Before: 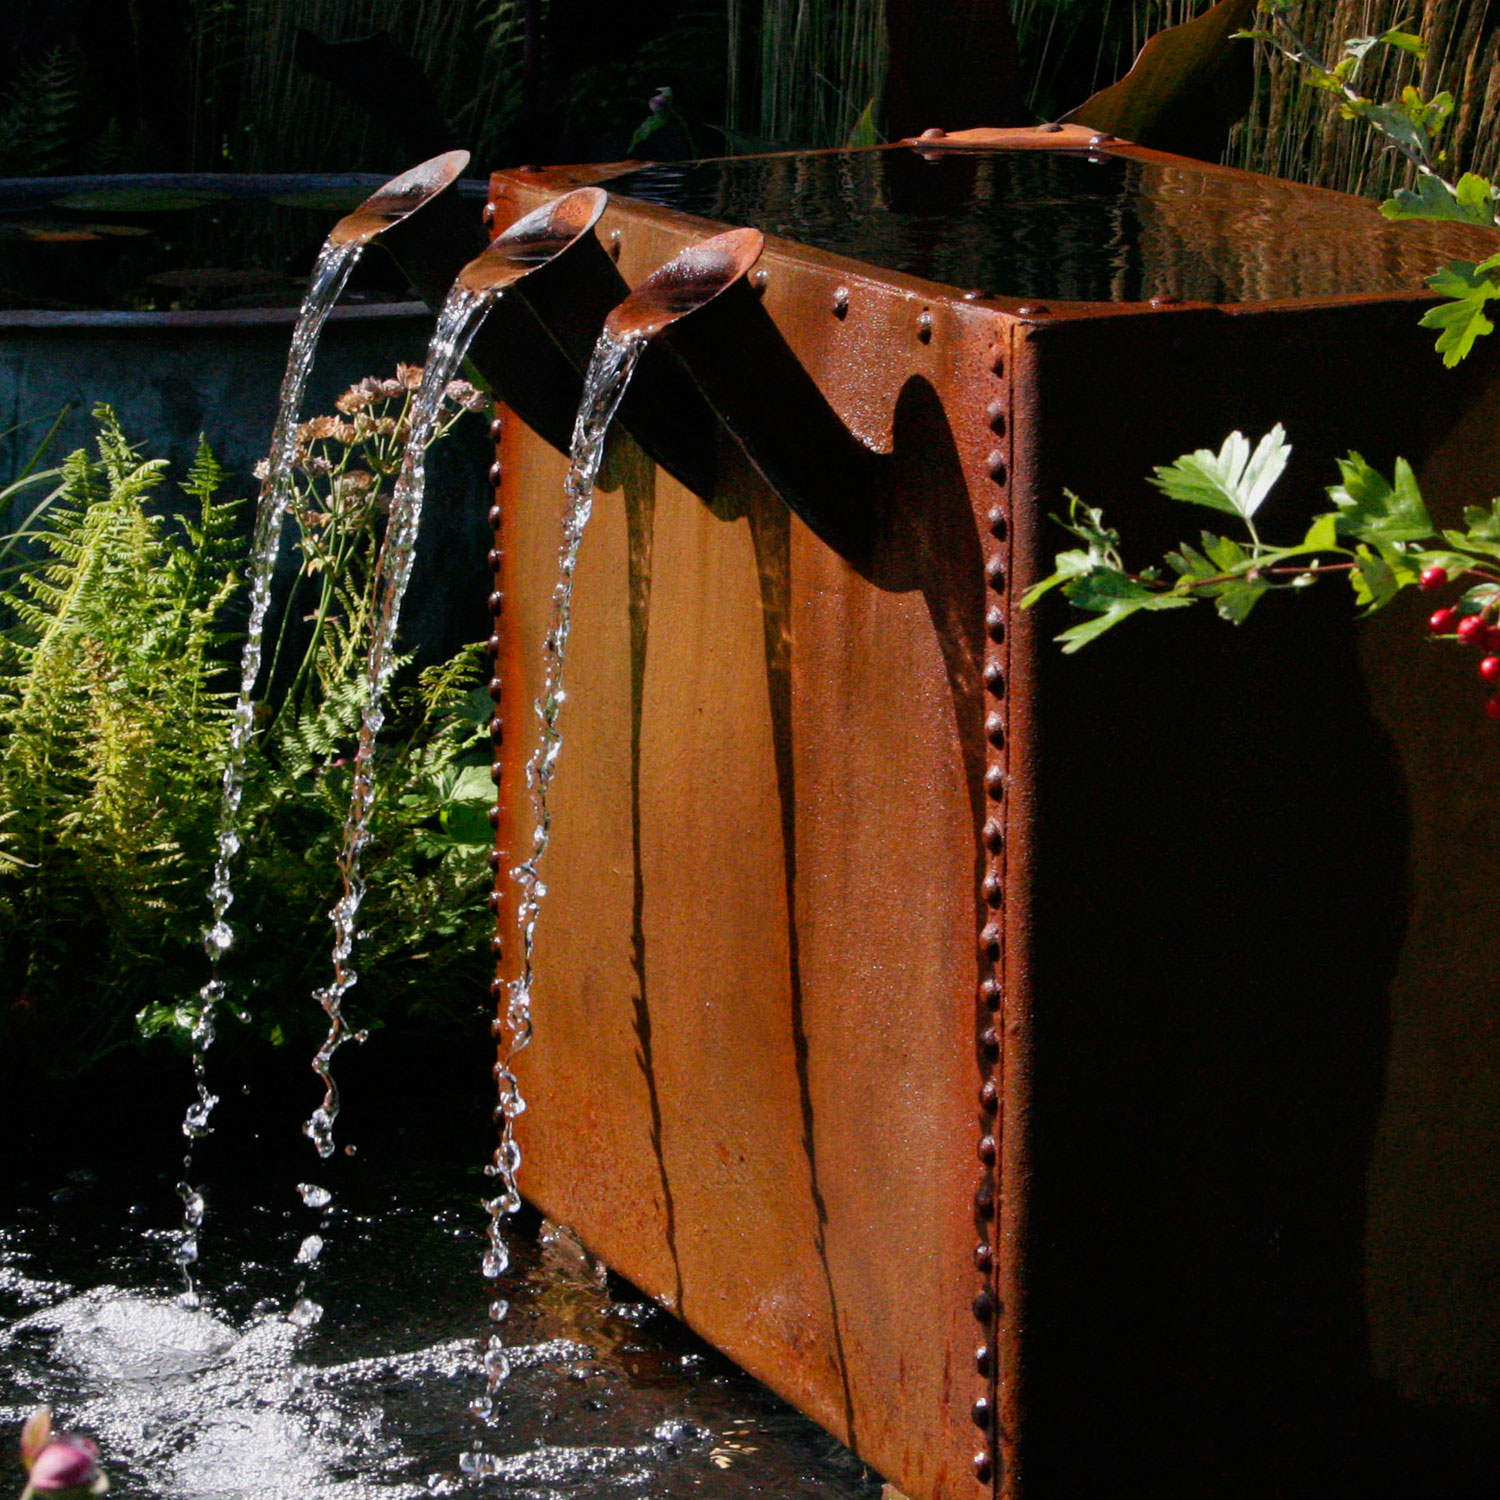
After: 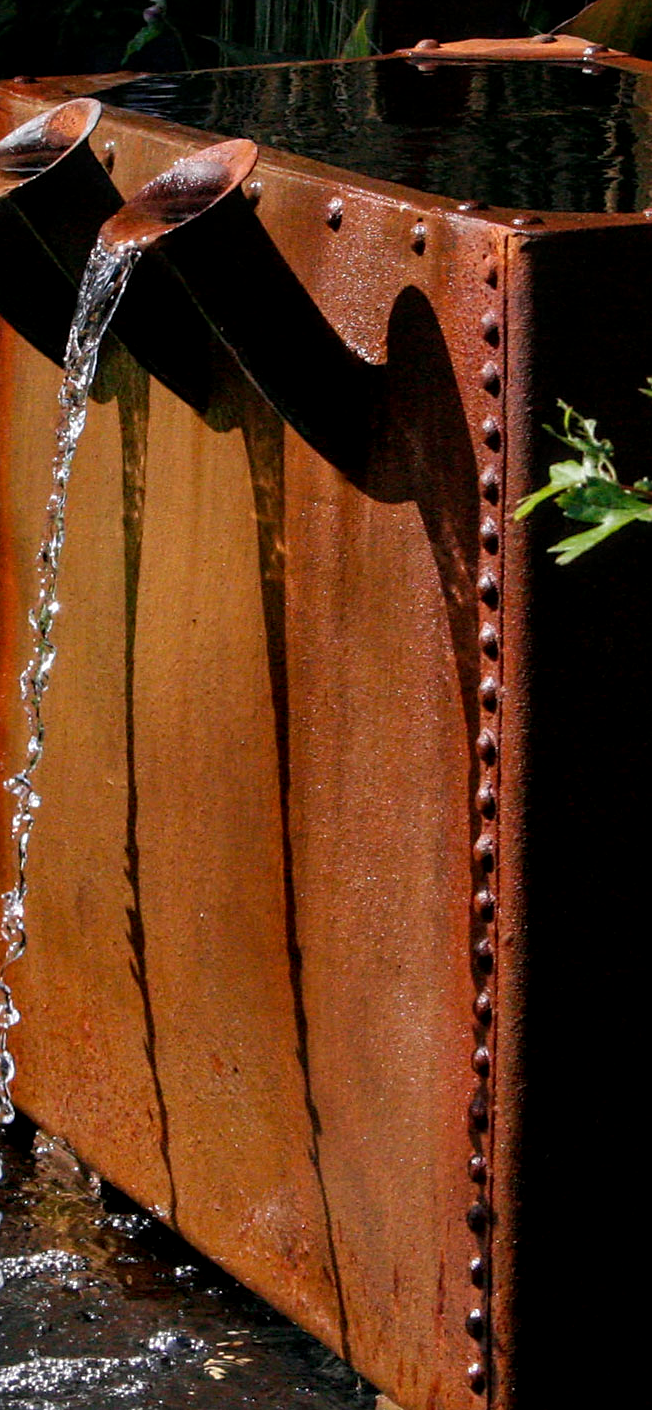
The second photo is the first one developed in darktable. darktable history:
crop: left 33.774%, top 5.961%, right 22.748%
sharpen: radius 1.862, amount 0.411, threshold 1.698
local contrast: on, module defaults
